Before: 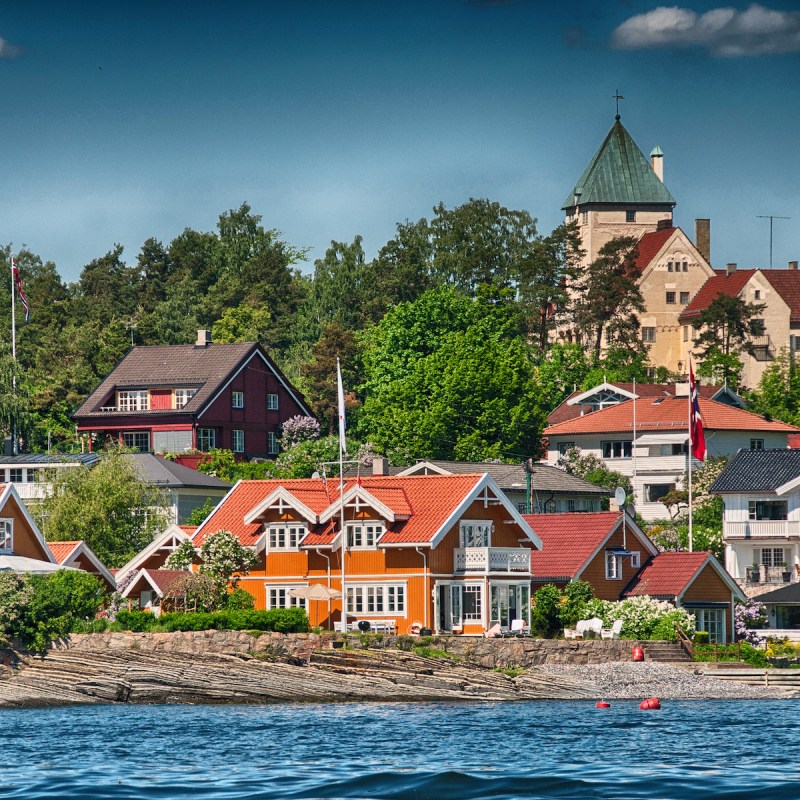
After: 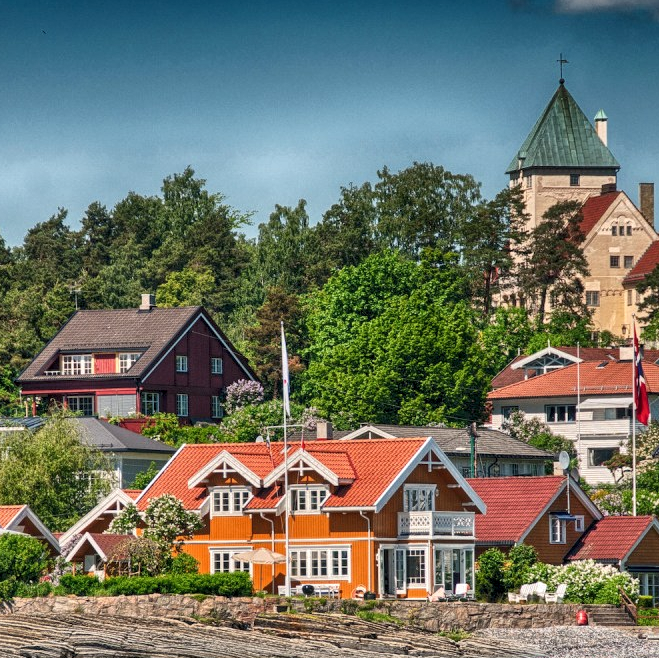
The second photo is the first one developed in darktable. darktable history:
crop and rotate: left 7.067%, top 4.613%, right 10.545%, bottom 13.053%
local contrast: highlights 99%, shadows 85%, detail 160%, midtone range 0.2
